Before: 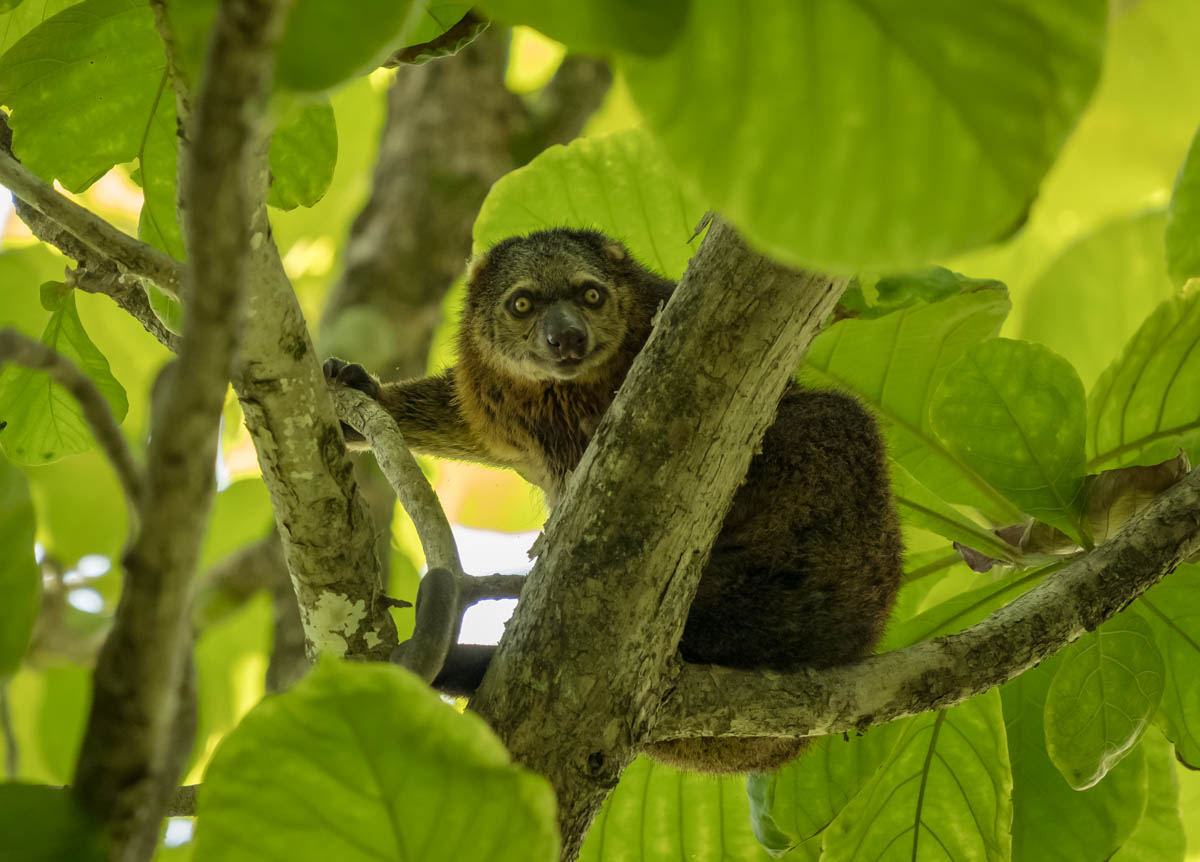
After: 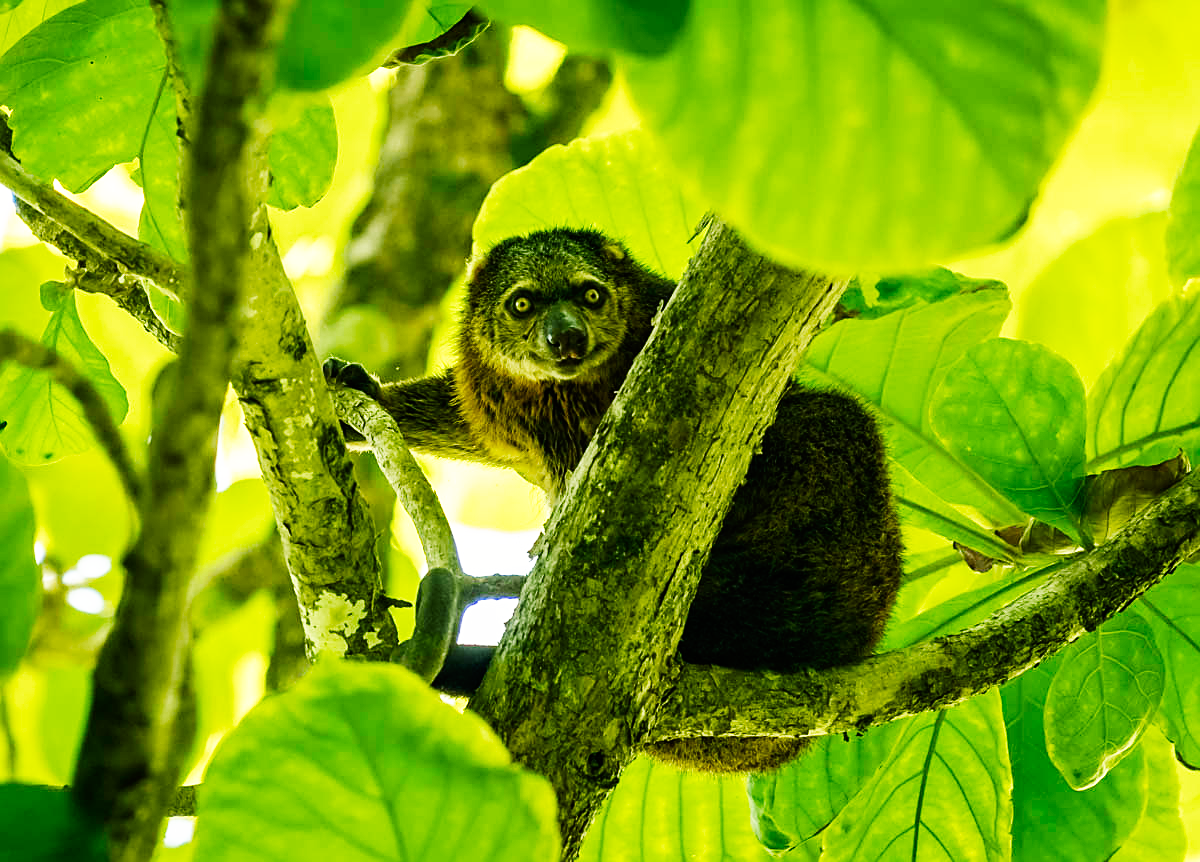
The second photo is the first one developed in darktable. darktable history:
base curve: curves: ch0 [(0, 0) (0.007, 0.004) (0.027, 0.03) (0.046, 0.07) (0.207, 0.54) (0.442, 0.872) (0.673, 0.972) (1, 1)], preserve colors none
sharpen: on, module defaults
color balance rgb: power › luminance -8.016%, power › chroma 1.125%, power › hue 216.75°, highlights gain › luminance 7.159%, highlights gain › chroma 1.933%, highlights gain › hue 92.14°, perceptual saturation grading › global saturation 20%, perceptual saturation grading › highlights -25.827%, perceptual saturation grading › shadows 49.677%, global vibrance 5.926%
